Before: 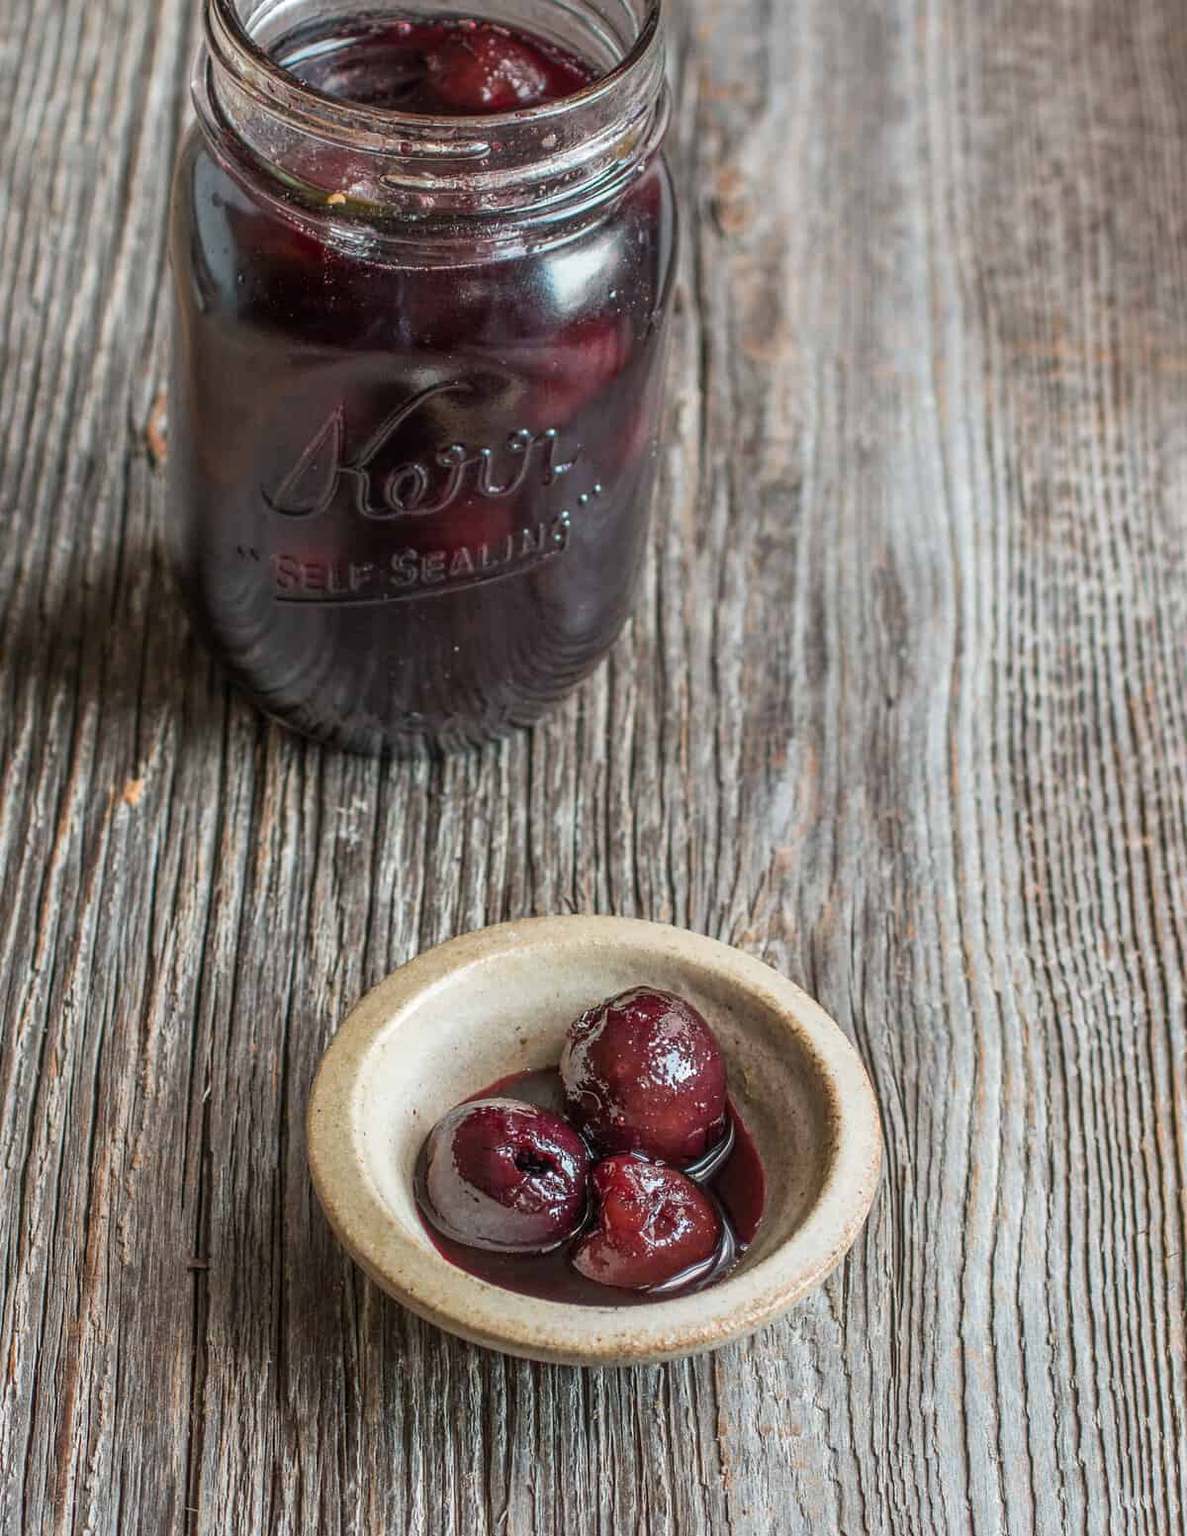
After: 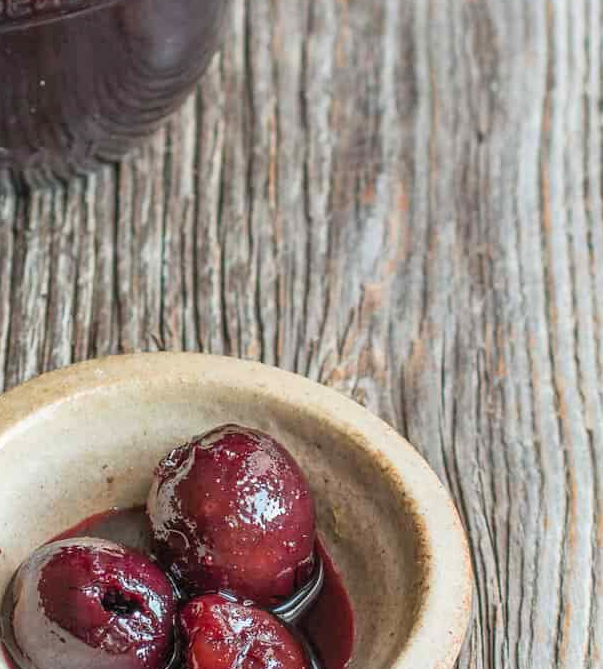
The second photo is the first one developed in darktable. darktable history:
contrast brightness saturation: brightness 0.086, saturation 0.191
crop: left 34.921%, top 36.905%, right 14.823%, bottom 19.99%
